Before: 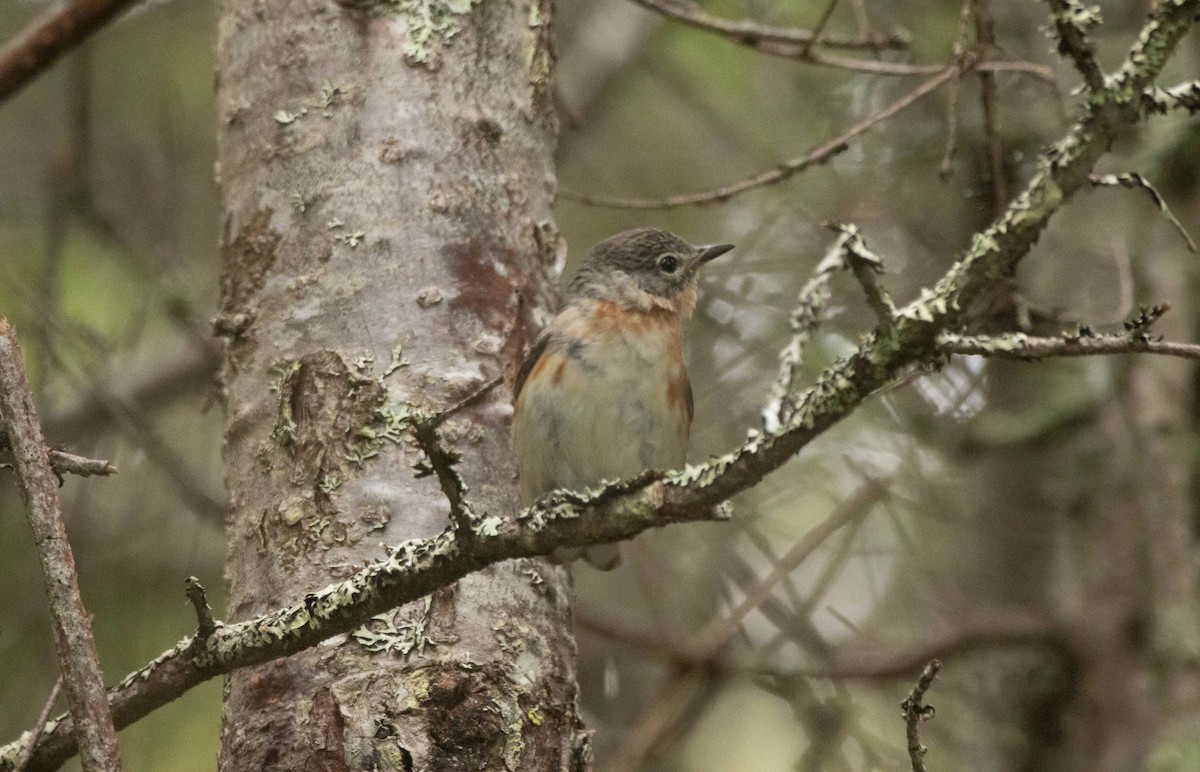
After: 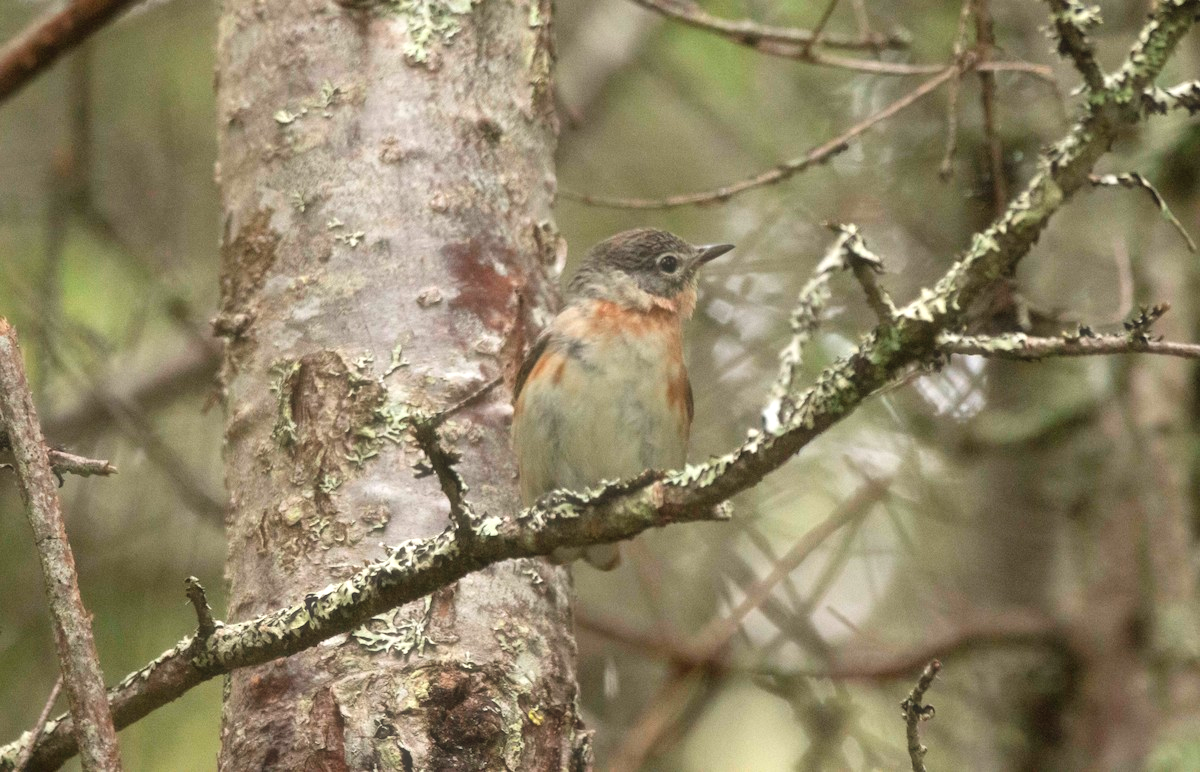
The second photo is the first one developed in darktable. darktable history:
exposure: black level correction -0.001, exposure 0.531 EV, compensate highlight preservation false
haze removal: strength -0.097, compatibility mode true, adaptive false
